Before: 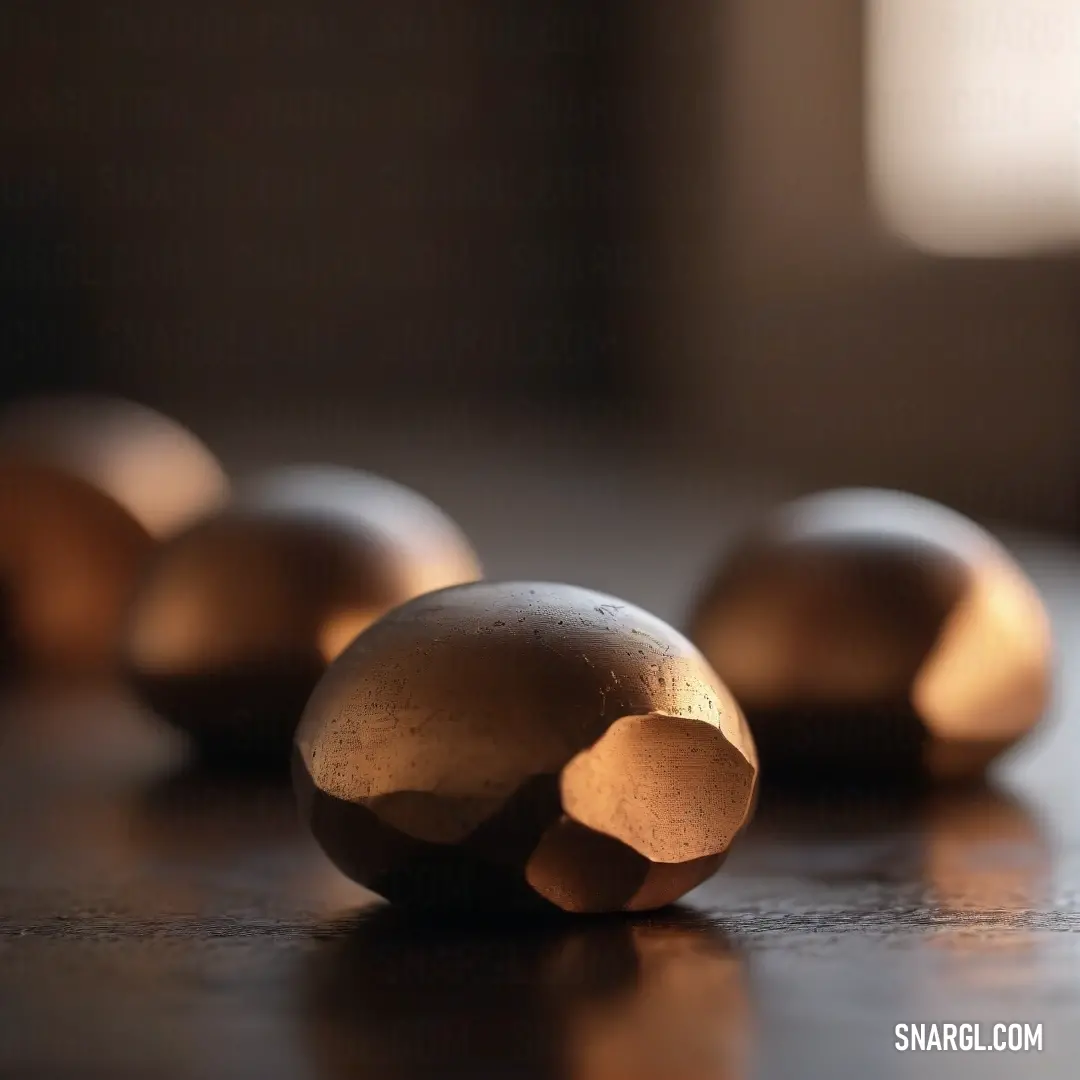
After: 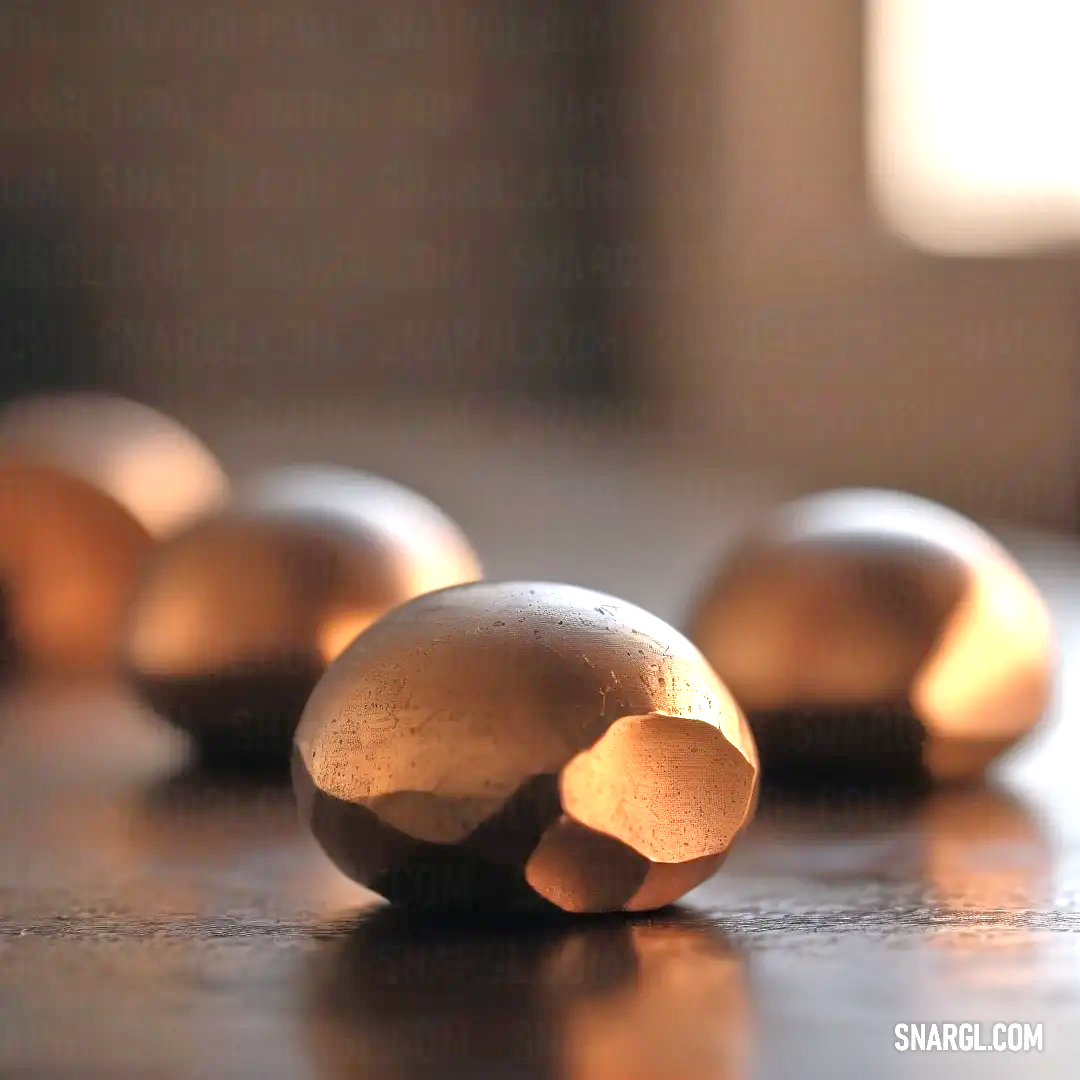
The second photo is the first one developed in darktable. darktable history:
exposure: black level correction 0, exposure 1 EV, compensate highlight preservation false
tone equalizer: -7 EV 0.148 EV, -6 EV 0.588 EV, -5 EV 1.14 EV, -4 EV 1.33 EV, -3 EV 1.15 EV, -2 EV 0.6 EV, -1 EV 0.161 EV
